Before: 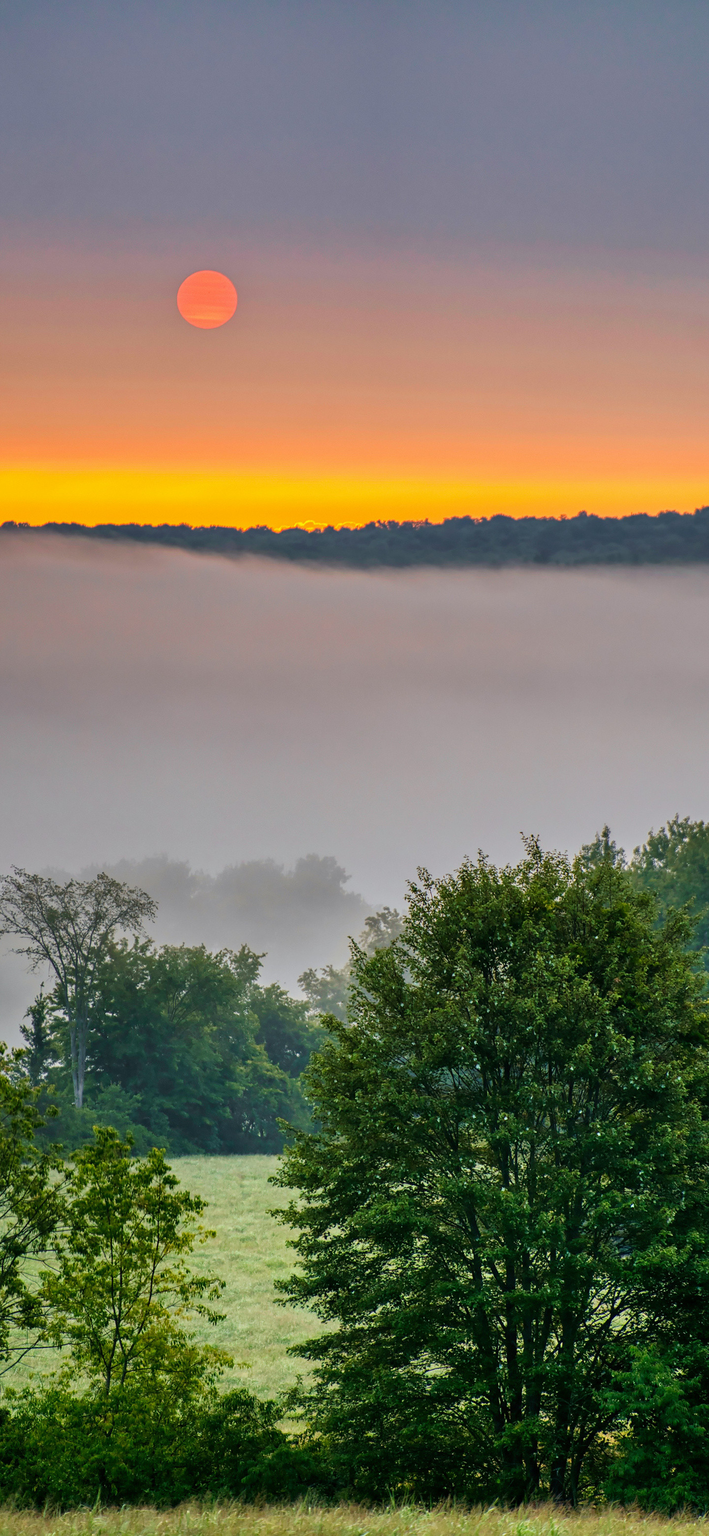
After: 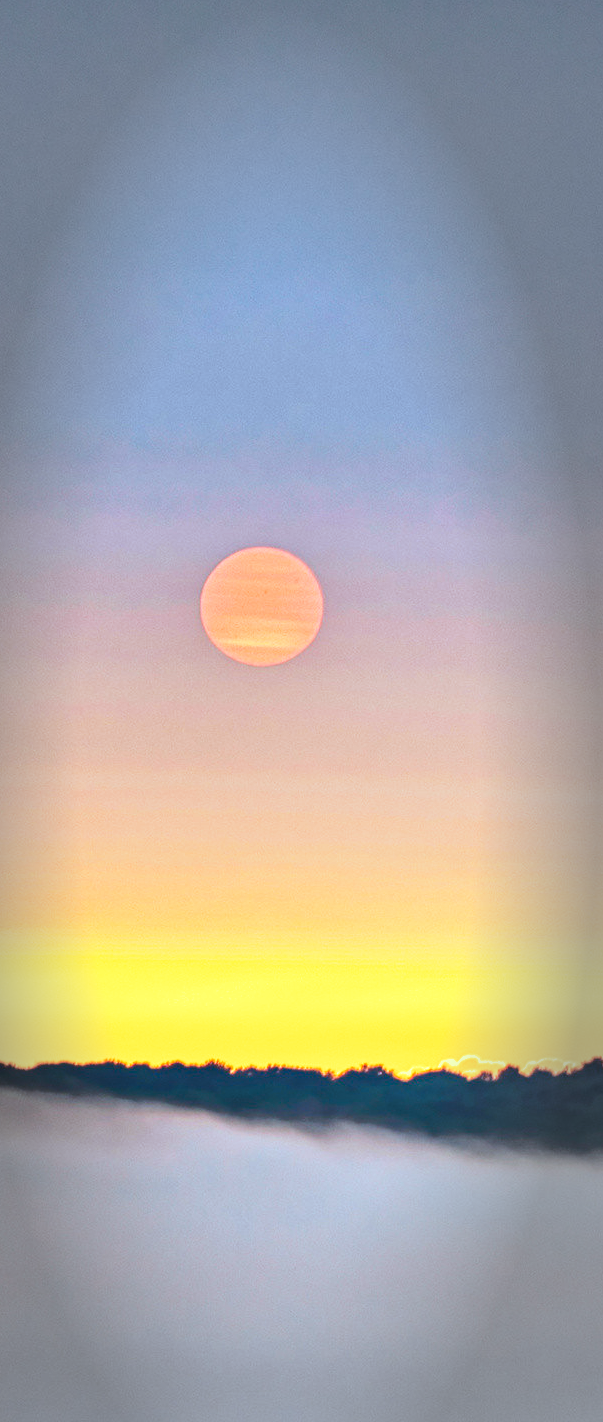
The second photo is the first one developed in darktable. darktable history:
color correction: highlights a* -9.63, highlights b* -21.06
vignetting: fall-off start 66.43%, fall-off radius 39.58%, center (-0.077, 0.071), automatic ratio true, width/height ratio 0.671
exposure: black level correction 0.001, exposure 0.5 EV, compensate highlight preservation false
crop and rotate: left 11.06%, top 0.085%, right 47.025%, bottom 54.337%
shadows and highlights: low approximation 0.01, soften with gaussian
tone curve: curves: ch0 [(0, 0) (0.093, 0.104) (0.226, 0.291) (0.327, 0.431) (0.471, 0.648) (0.759, 0.926) (1, 1)], preserve colors none
contrast brightness saturation: brightness -0.092
